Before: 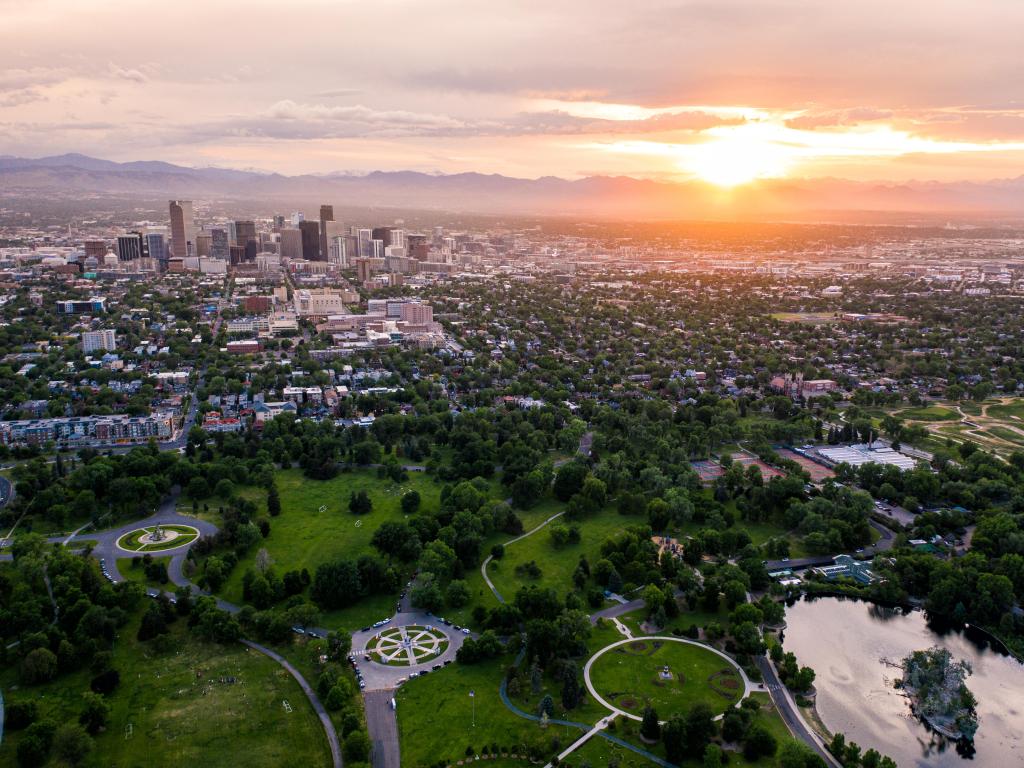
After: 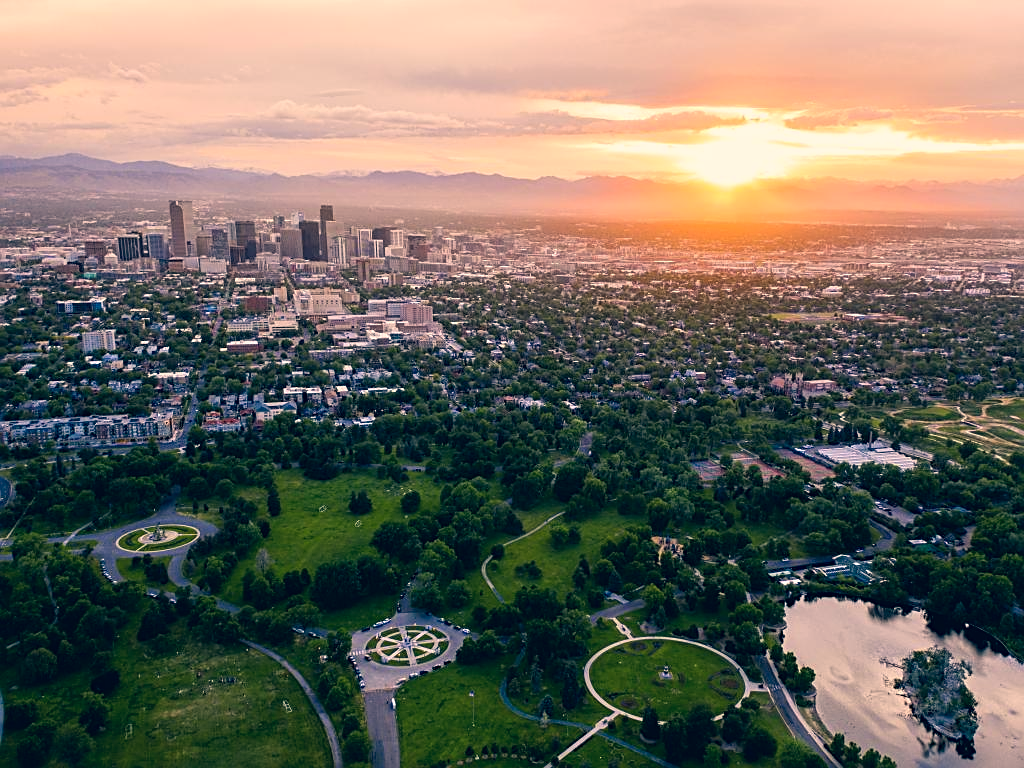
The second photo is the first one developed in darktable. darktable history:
color correction: highlights a* 10.27, highlights b* 14.52, shadows a* -9.74, shadows b* -14.9
sharpen: on, module defaults
